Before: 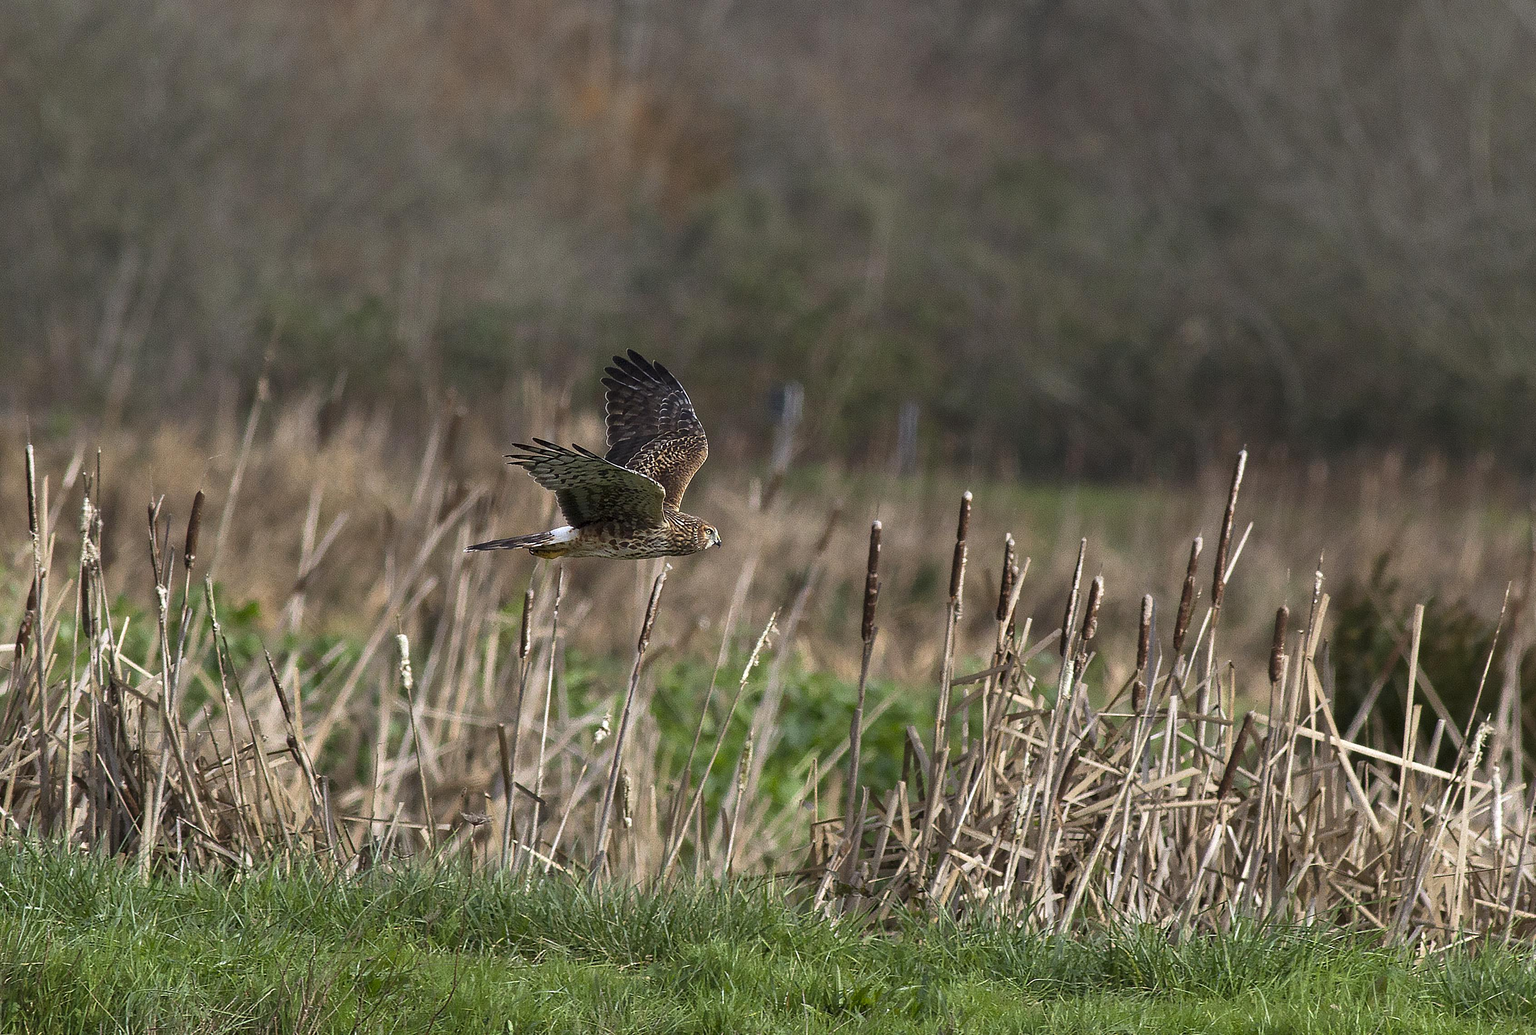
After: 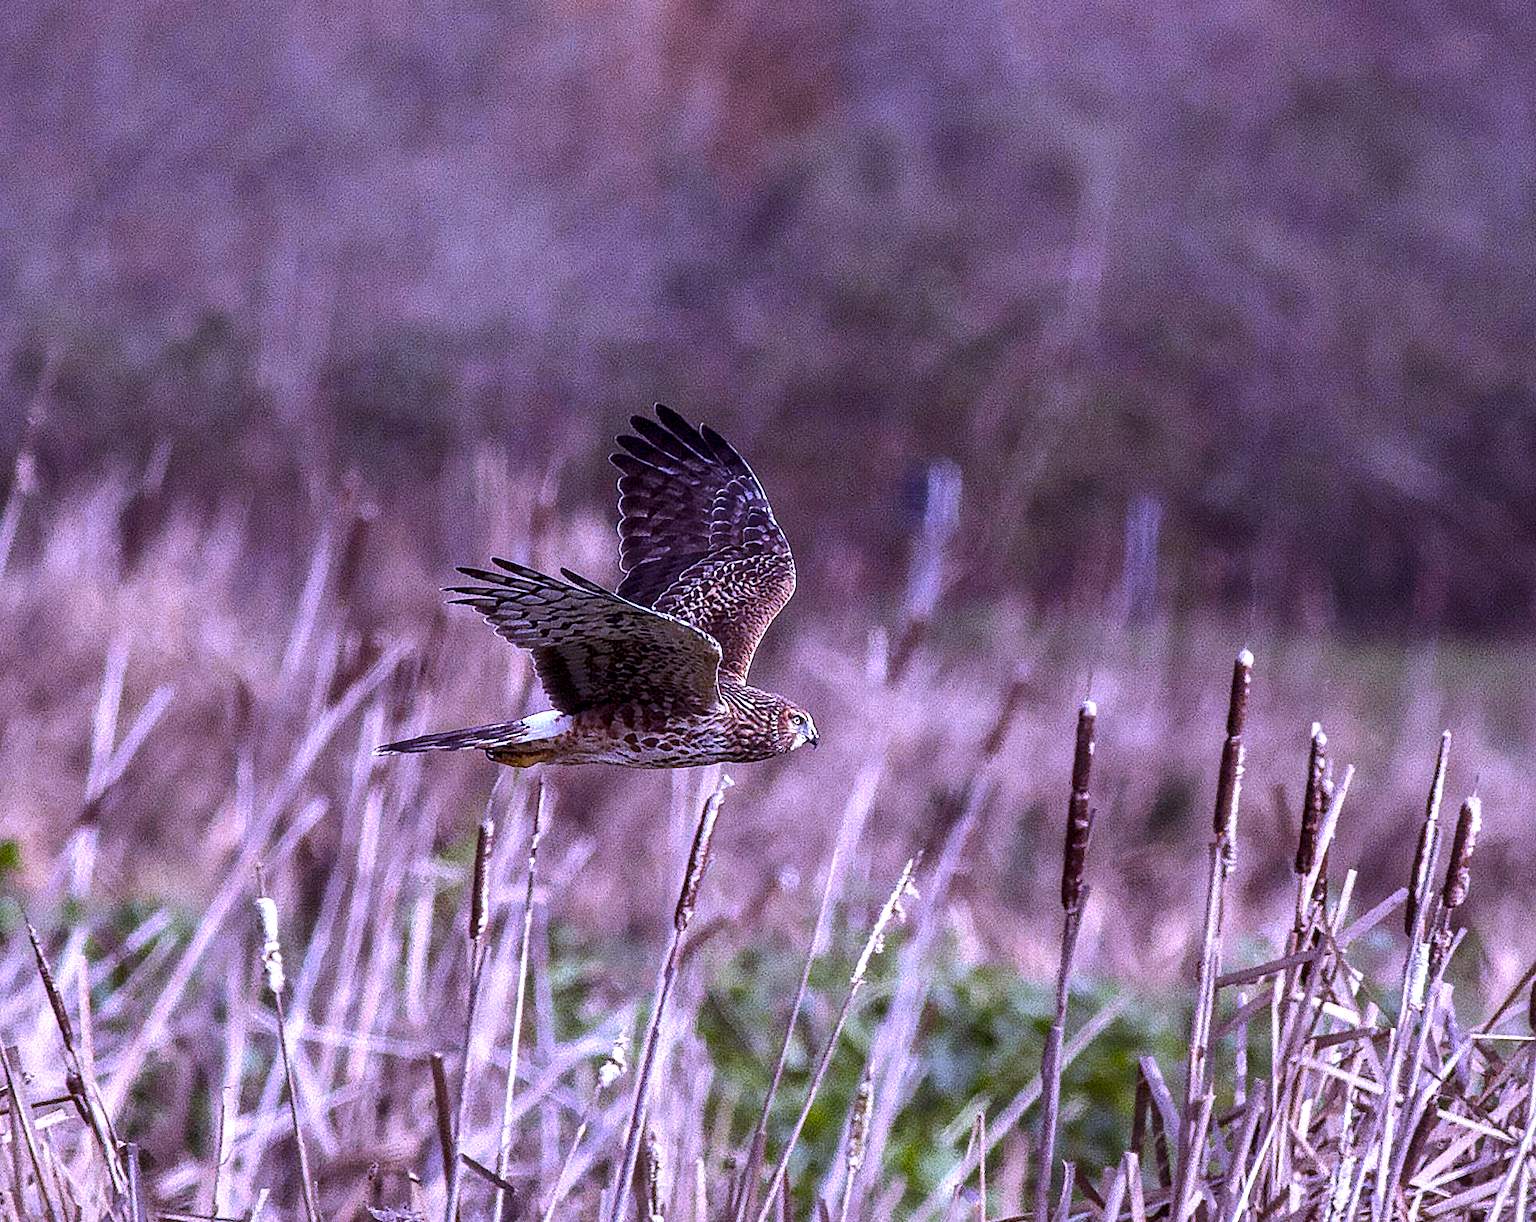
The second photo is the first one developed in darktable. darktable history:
local contrast: detail 130%
white balance: red 0.98, blue 1.61
tone equalizer: -8 EV -0.417 EV, -7 EV -0.389 EV, -6 EV -0.333 EV, -5 EV -0.222 EV, -3 EV 0.222 EV, -2 EV 0.333 EV, -1 EV 0.389 EV, +0 EV 0.417 EV, edges refinement/feathering 500, mask exposure compensation -1.57 EV, preserve details no
crop: left 16.202%, top 11.208%, right 26.045%, bottom 20.557%
rgb levels: mode RGB, independent channels, levels [[0, 0.474, 1], [0, 0.5, 1], [0, 0.5, 1]]
